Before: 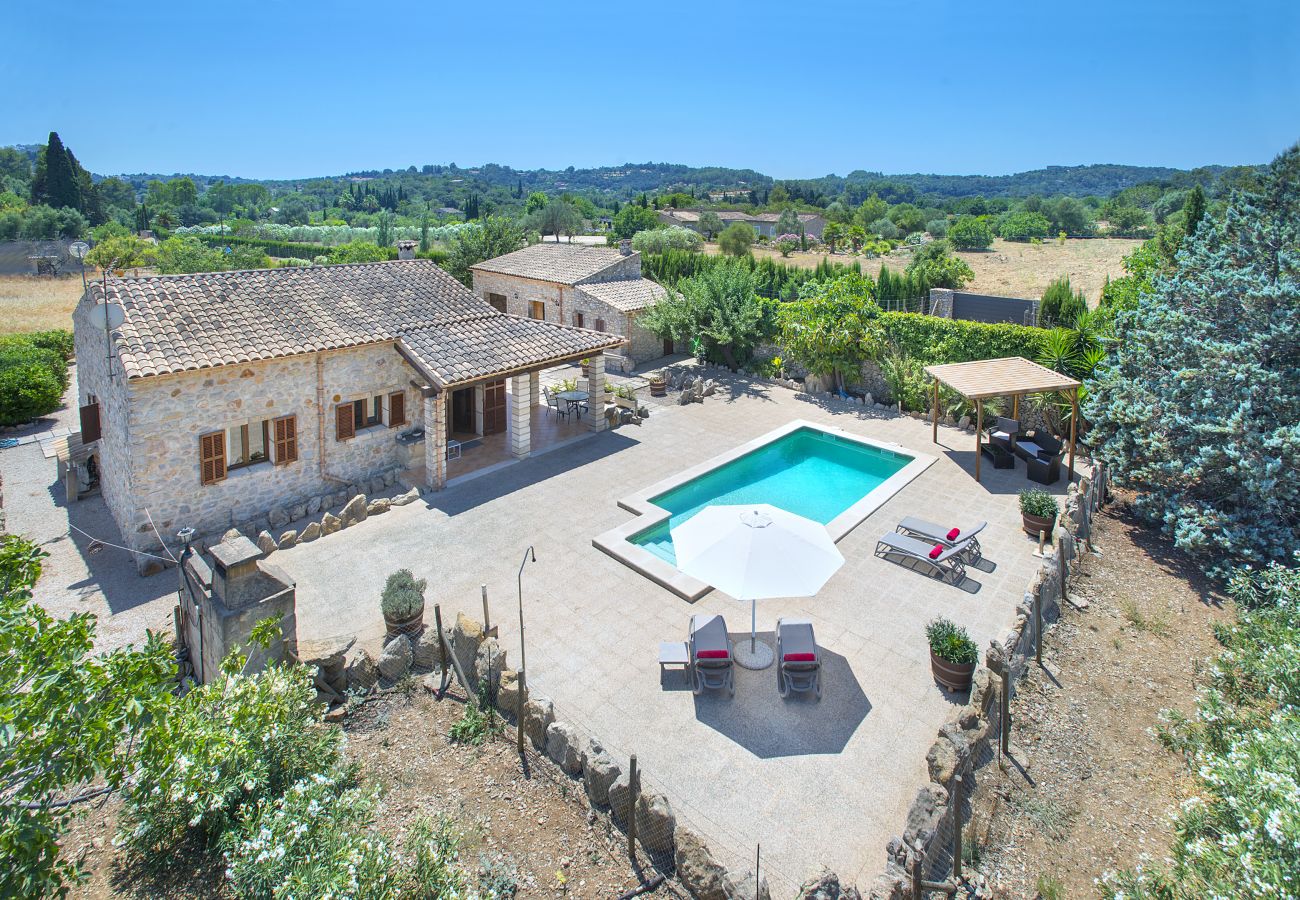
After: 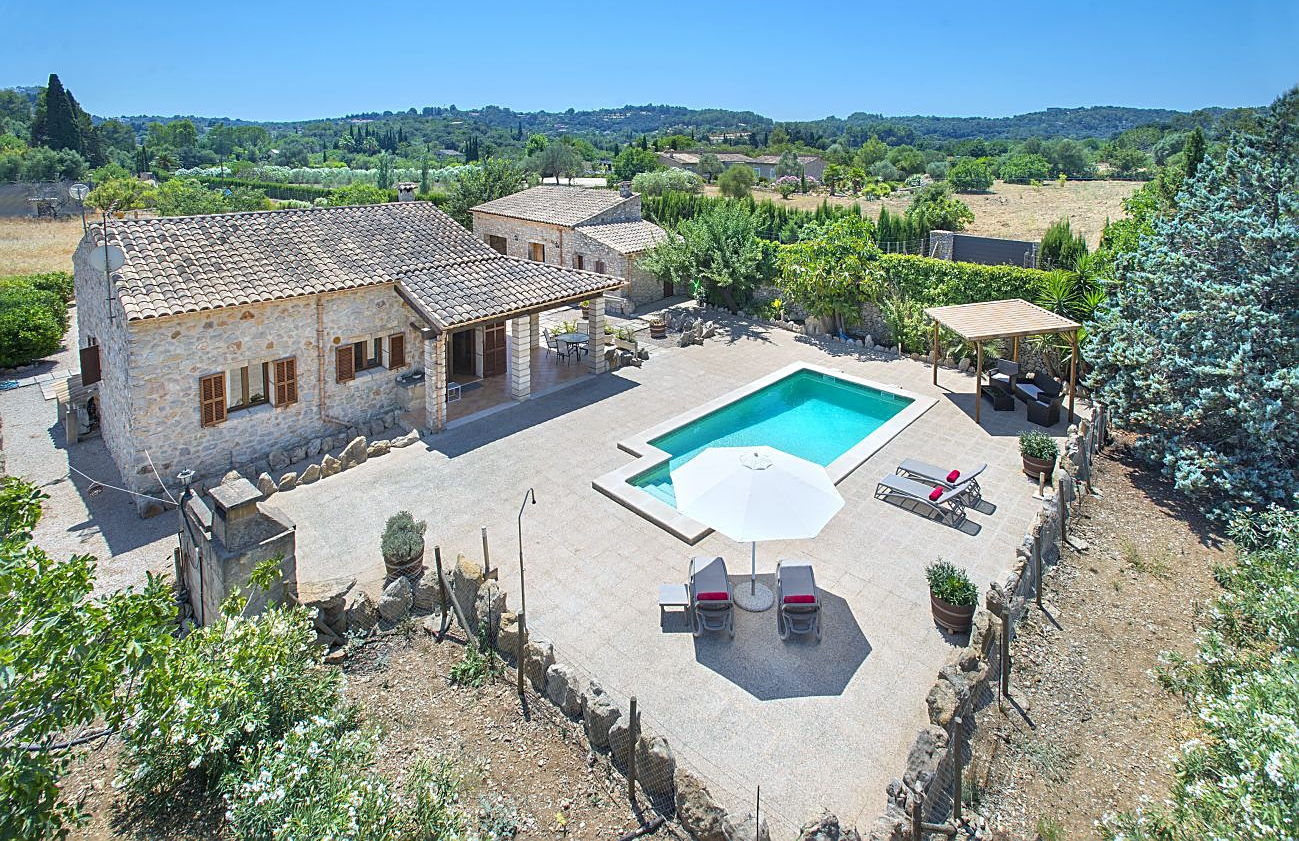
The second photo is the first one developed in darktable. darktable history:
crop and rotate: top 6.463%
sharpen: on, module defaults
